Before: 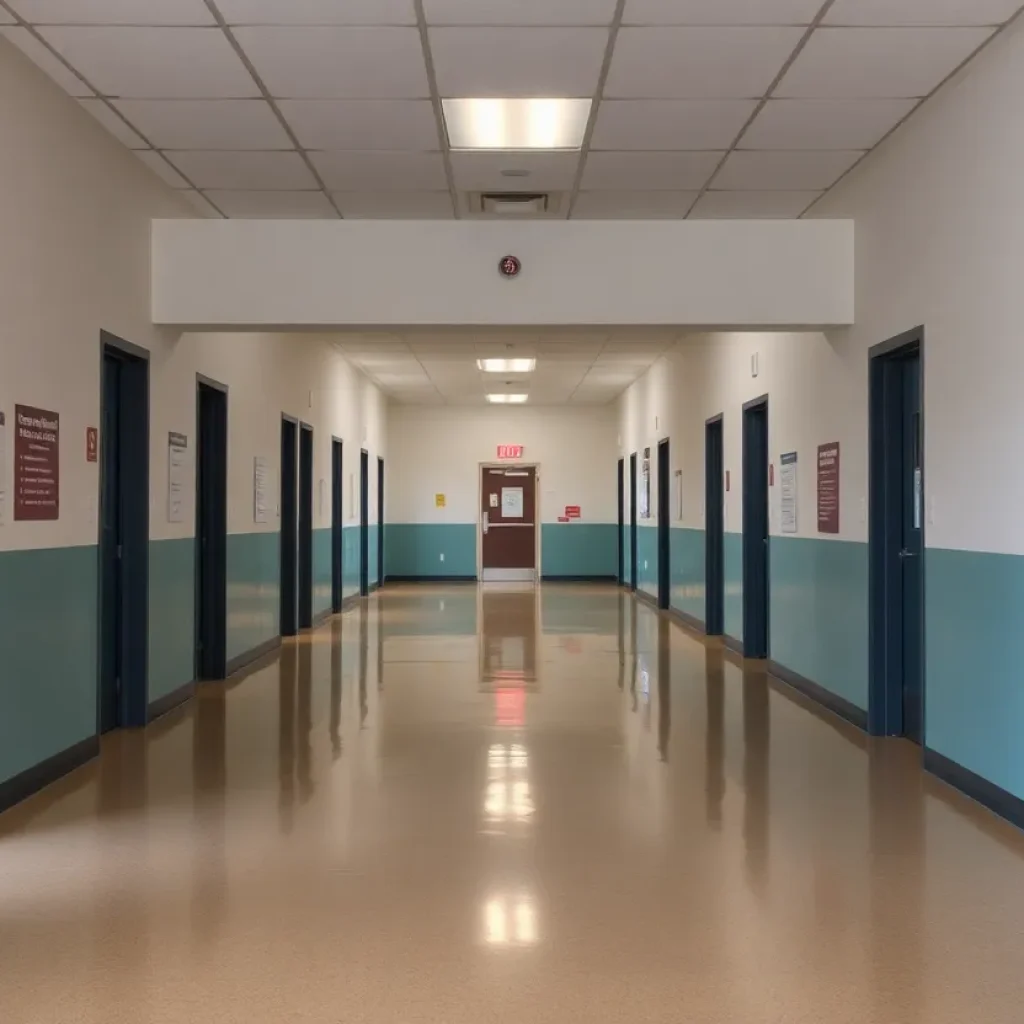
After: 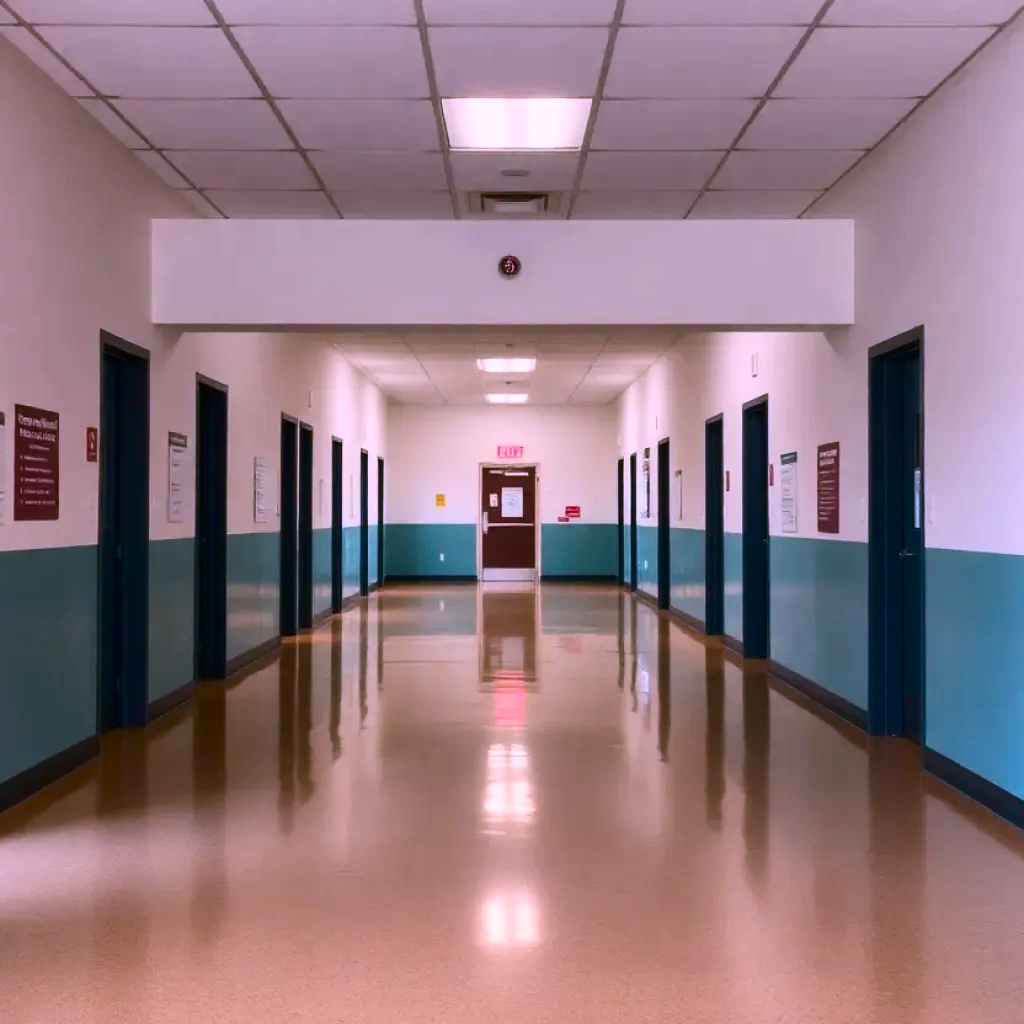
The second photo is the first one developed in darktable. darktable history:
color balance rgb: perceptual saturation grading › global saturation 30%, global vibrance 30%
color correction: highlights a* 15.03, highlights b* -25.07
contrast brightness saturation: contrast 0.28
